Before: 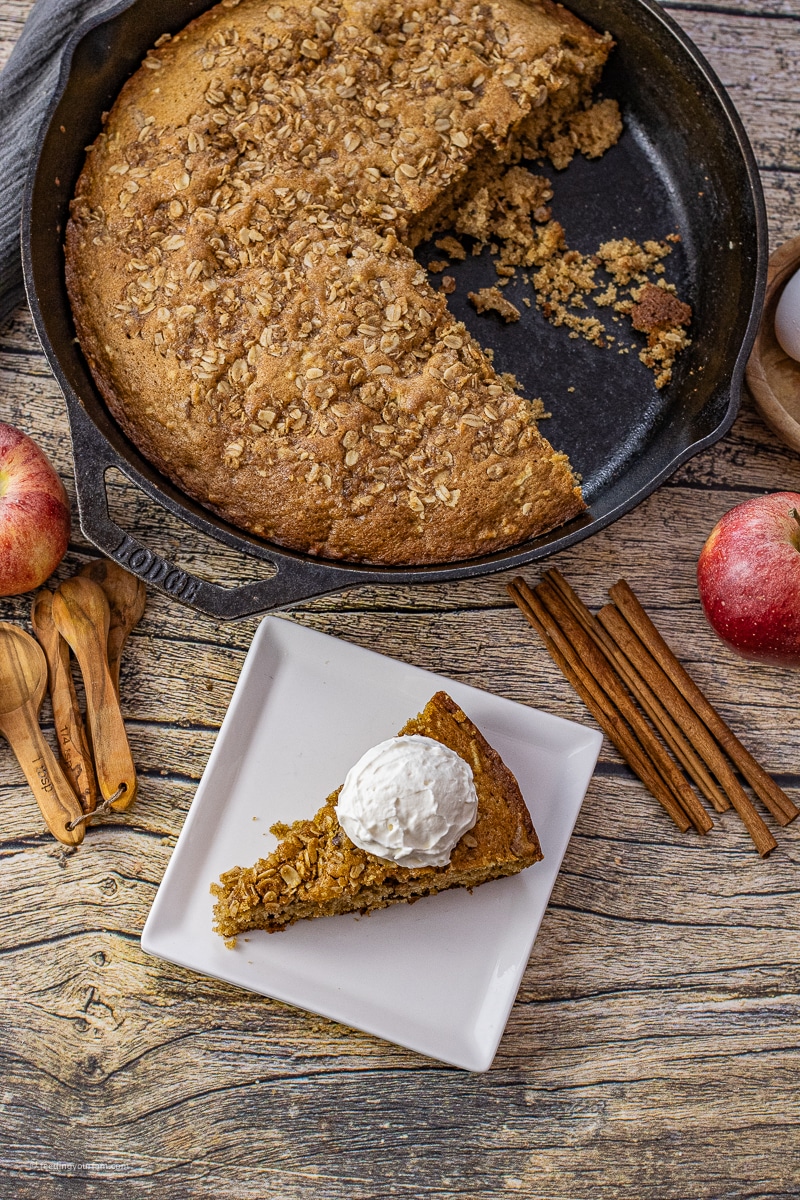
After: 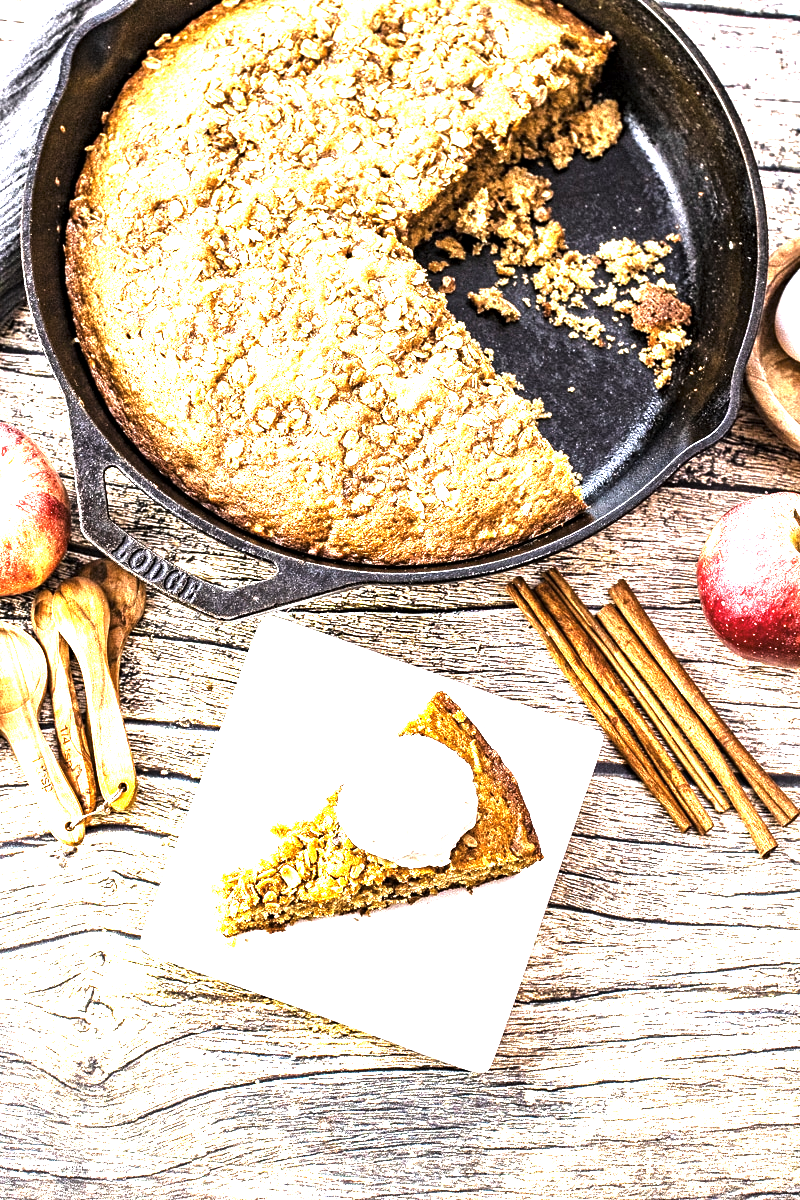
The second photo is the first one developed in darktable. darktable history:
local contrast: mode bilateral grid, contrast 20, coarseness 50, detail 132%, midtone range 0.2
exposure: exposure 3.021 EV, compensate highlight preservation false
levels: levels [0, 0.618, 1]
